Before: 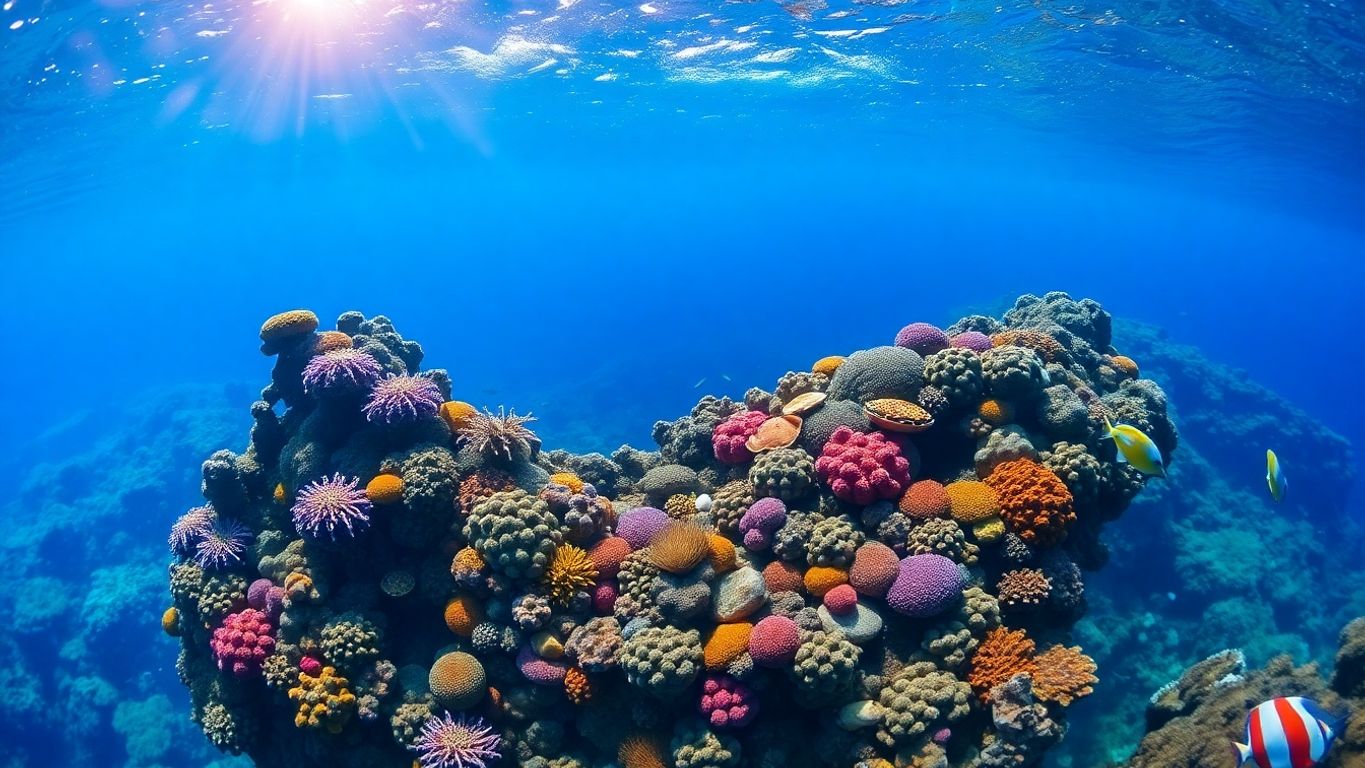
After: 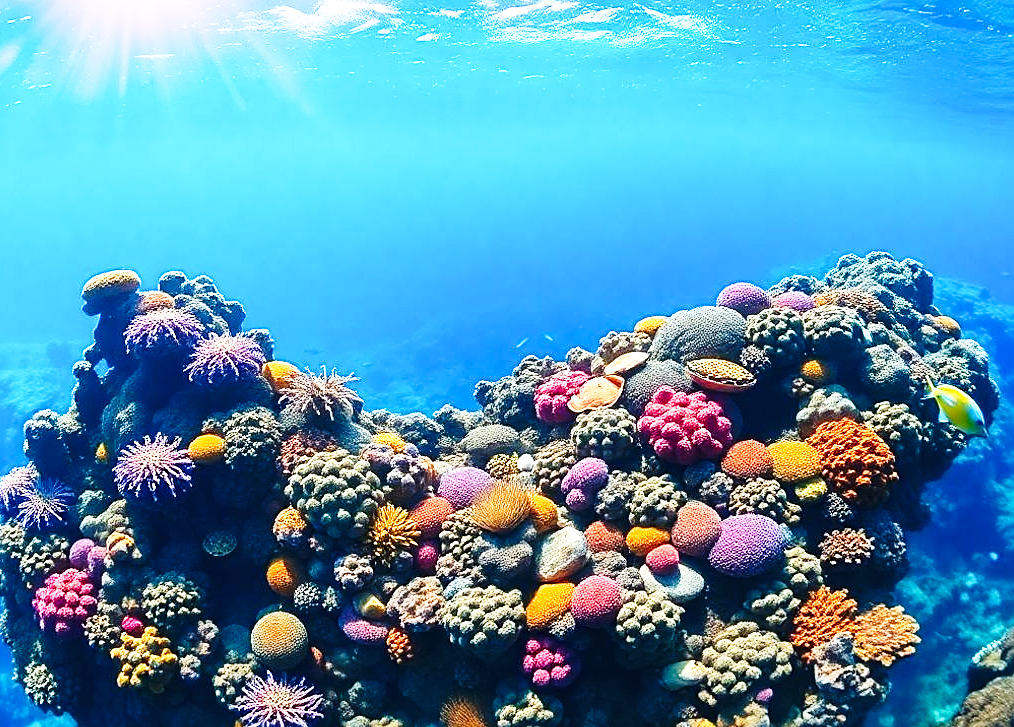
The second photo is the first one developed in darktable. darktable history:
base curve: curves: ch0 [(0, 0) (0.026, 0.03) (0.109, 0.232) (0.351, 0.748) (0.669, 0.968) (1, 1)], preserve colors none
exposure: exposure 0.195 EV, compensate exposure bias true, compensate highlight preservation false
sharpen: on, module defaults
crop and rotate: left 13.098%, top 5.277%, right 12.544%
